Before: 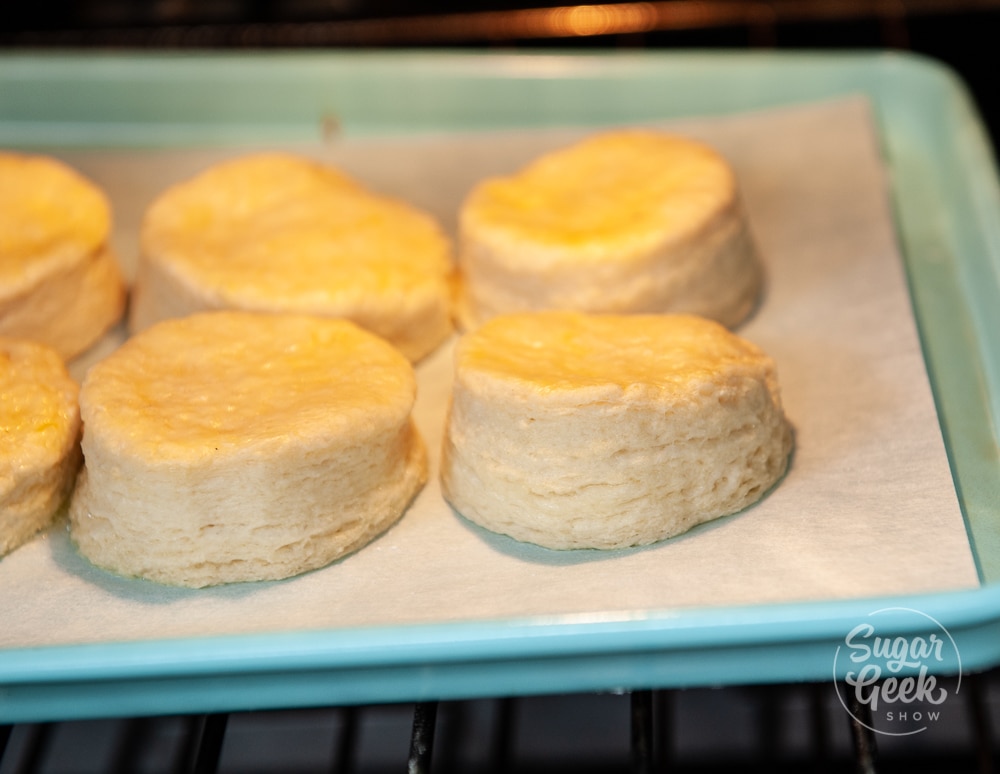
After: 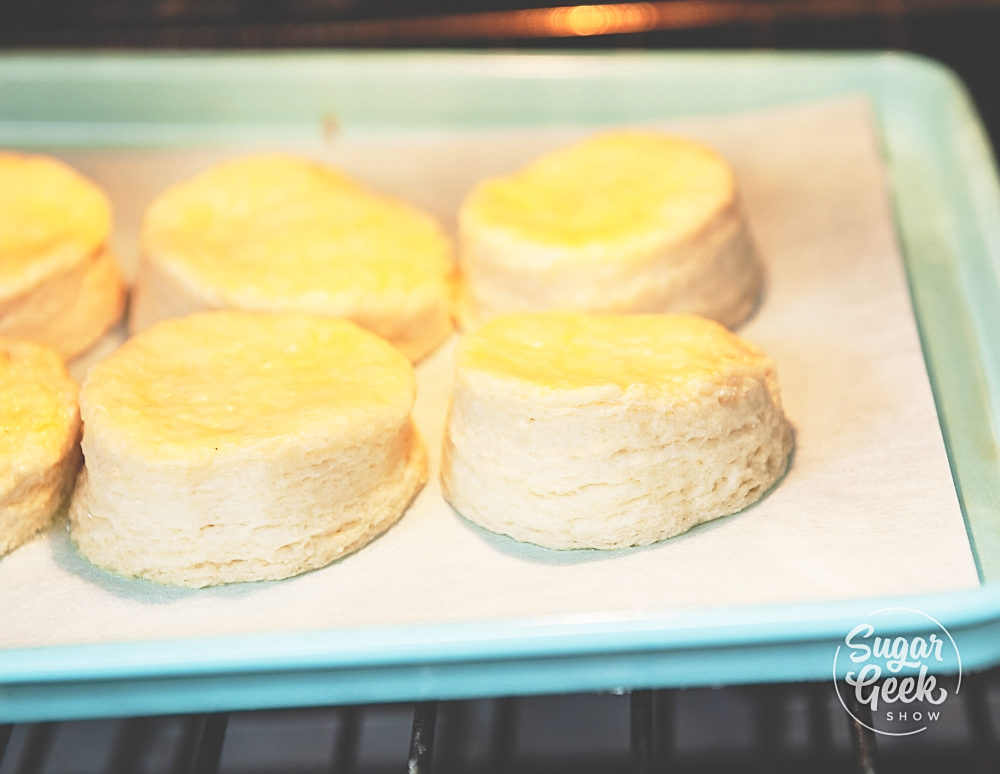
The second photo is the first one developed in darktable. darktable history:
exposure: black level correction -0.036, exposure -0.497 EV, compensate highlight preservation false
white balance: emerald 1
base curve: curves: ch0 [(0, 0) (0.012, 0.01) (0.073, 0.168) (0.31, 0.711) (0.645, 0.957) (1, 1)], preserve colors none
sharpen: on, module defaults
